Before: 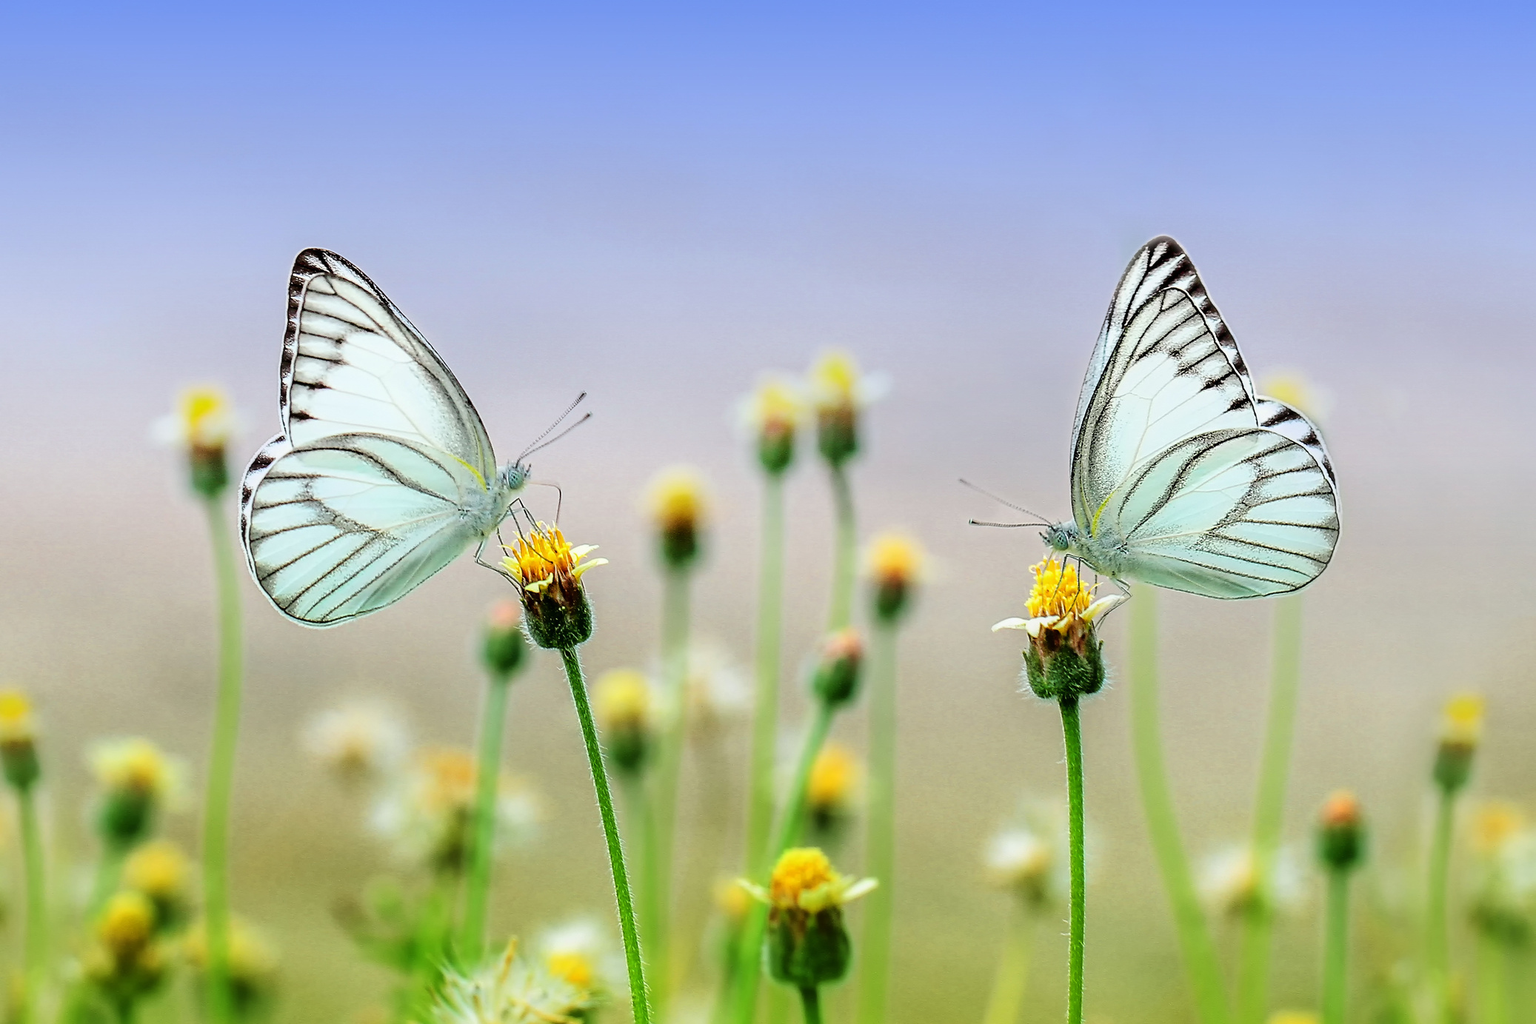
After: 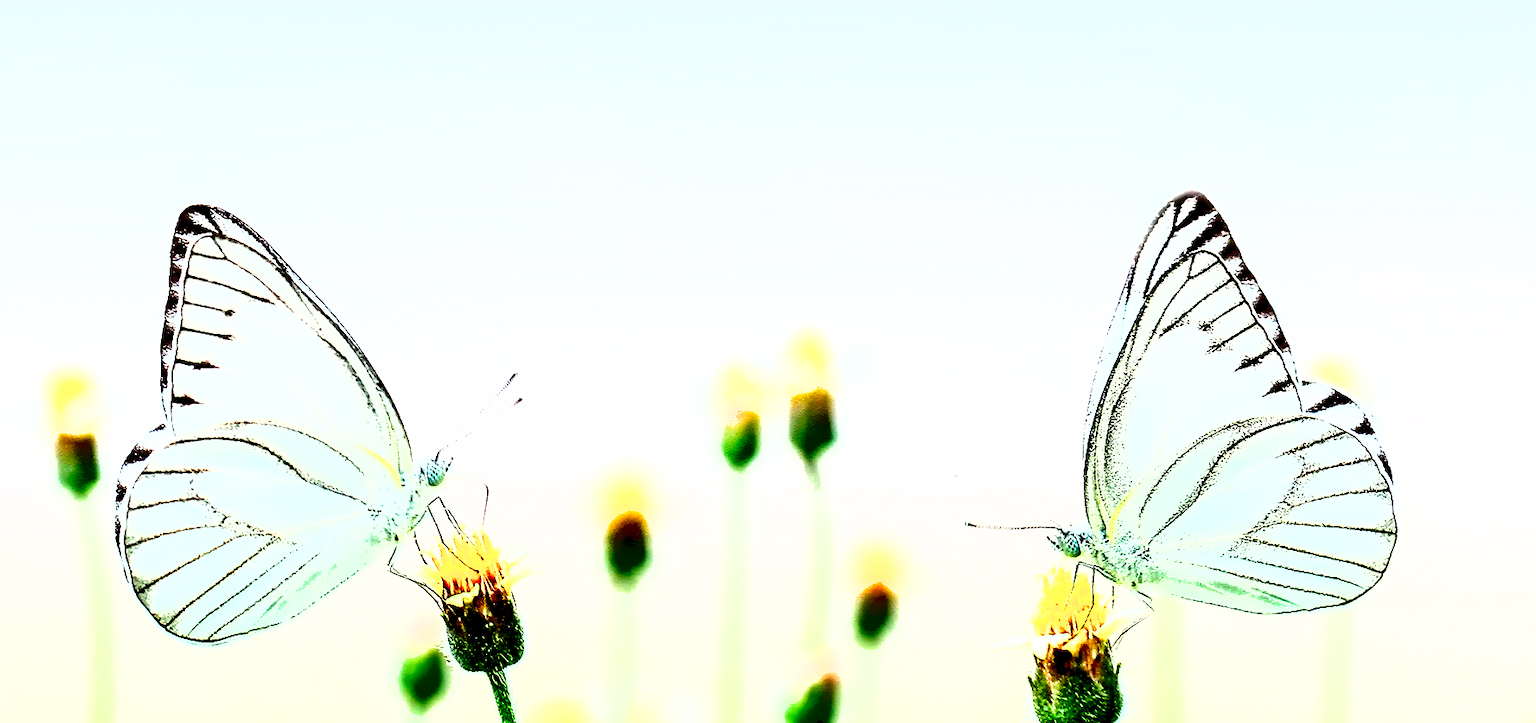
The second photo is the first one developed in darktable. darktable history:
exposure: black level correction 0.016, exposure 1.774 EV, compensate highlight preservation false
crop and rotate: left 9.345%, top 7.22%, right 4.982%, bottom 32.331%
shadows and highlights: low approximation 0.01, soften with gaussian
